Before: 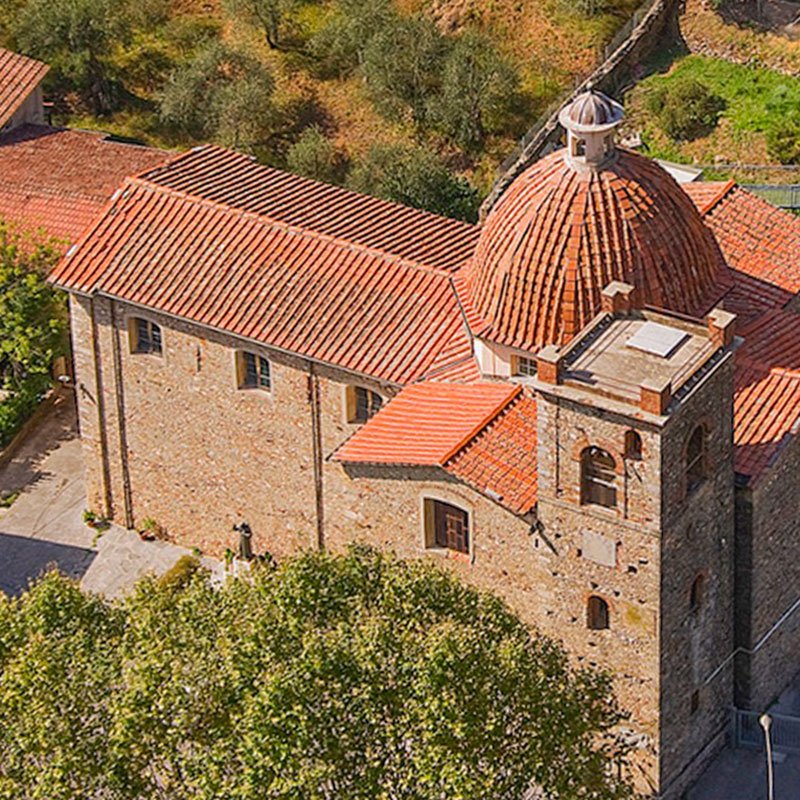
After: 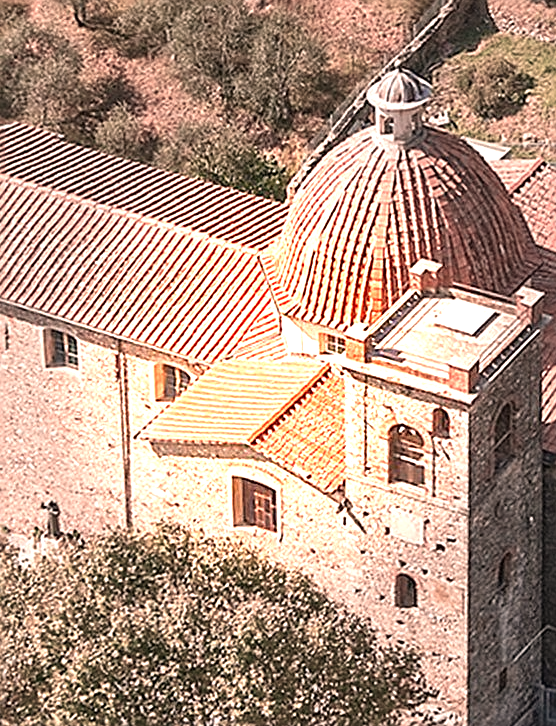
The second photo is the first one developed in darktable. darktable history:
sharpen: on, module defaults
color correction: highlights a* 3.84, highlights b* 5.07
exposure: black level correction 0, exposure 1.9 EV, compensate highlight preservation false
crop and rotate: left 24.034%, top 2.838%, right 6.406%, bottom 6.299%
local contrast: mode bilateral grid, contrast 20, coarseness 50, detail 120%, midtone range 0.2
vignetting: fall-off start 31.28%, fall-off radius 34.64%, brightness -0.575
white balance: red 1.127, blue 0.943
color zones: curves: ch1 [(0, 0.455) (0.063, 0.455) (0.286, 0.495) (0.429, 0.5) (0.571, 0.5) (0.714, 0.5) (0.857, 0.5) (1, 0.455)]; ch2 [(0, 0.532) (0.063, 0.521) (0.233, 0.447) (0.429, 0.489) (0.571, 0.5) (0.714, 0.5) (0.857, 0.5) (1, 0.532)]
